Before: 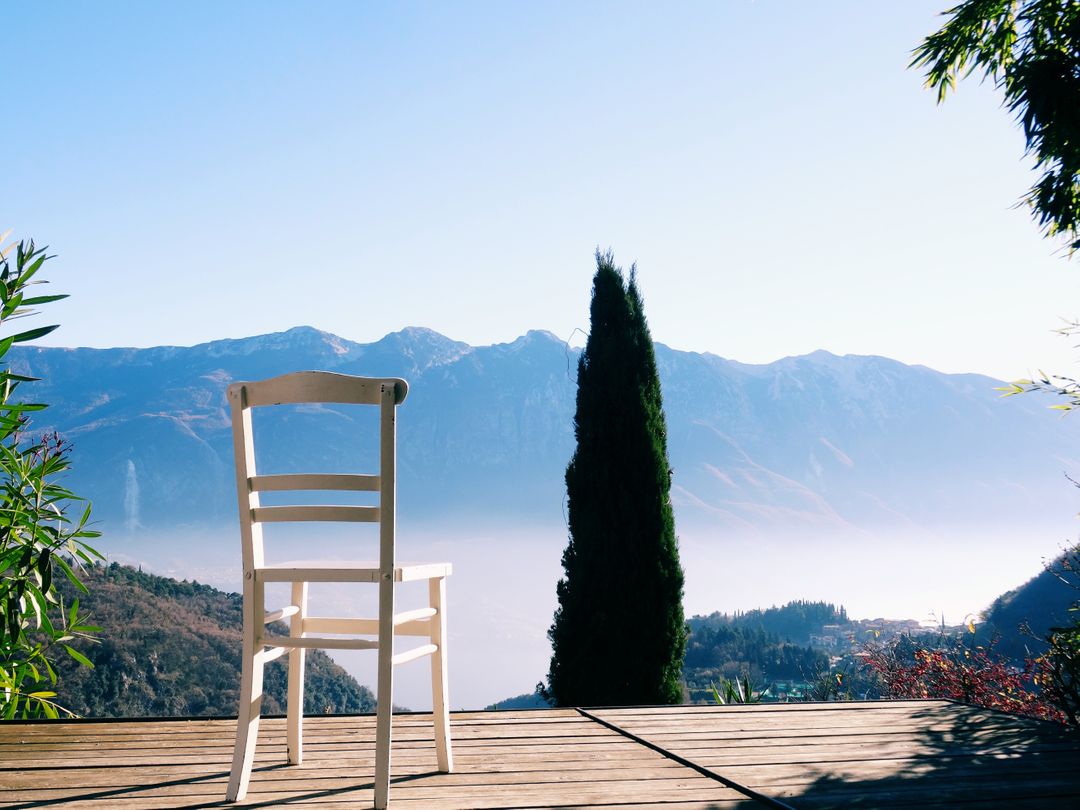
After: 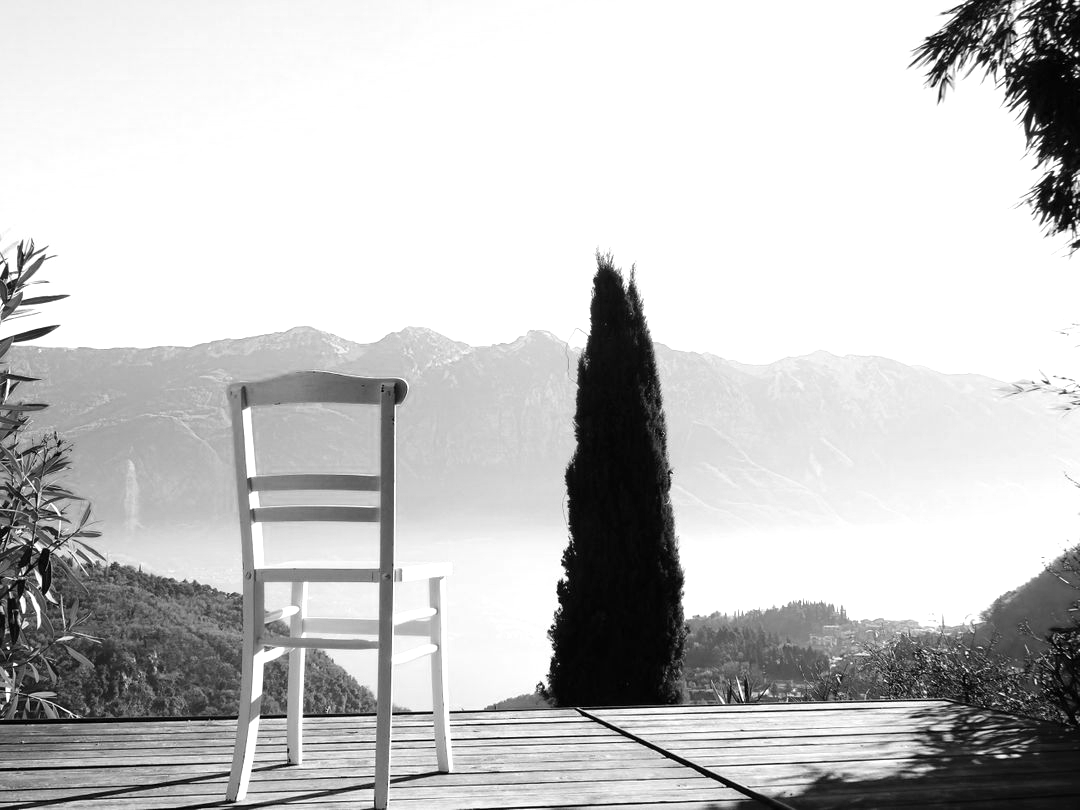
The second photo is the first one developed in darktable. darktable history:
color calibration: output gray [0.21, 0.42, 0.37, 0], illuminant as shot in camera, x 0.44, y 0.412, temperature 2863.88 K
